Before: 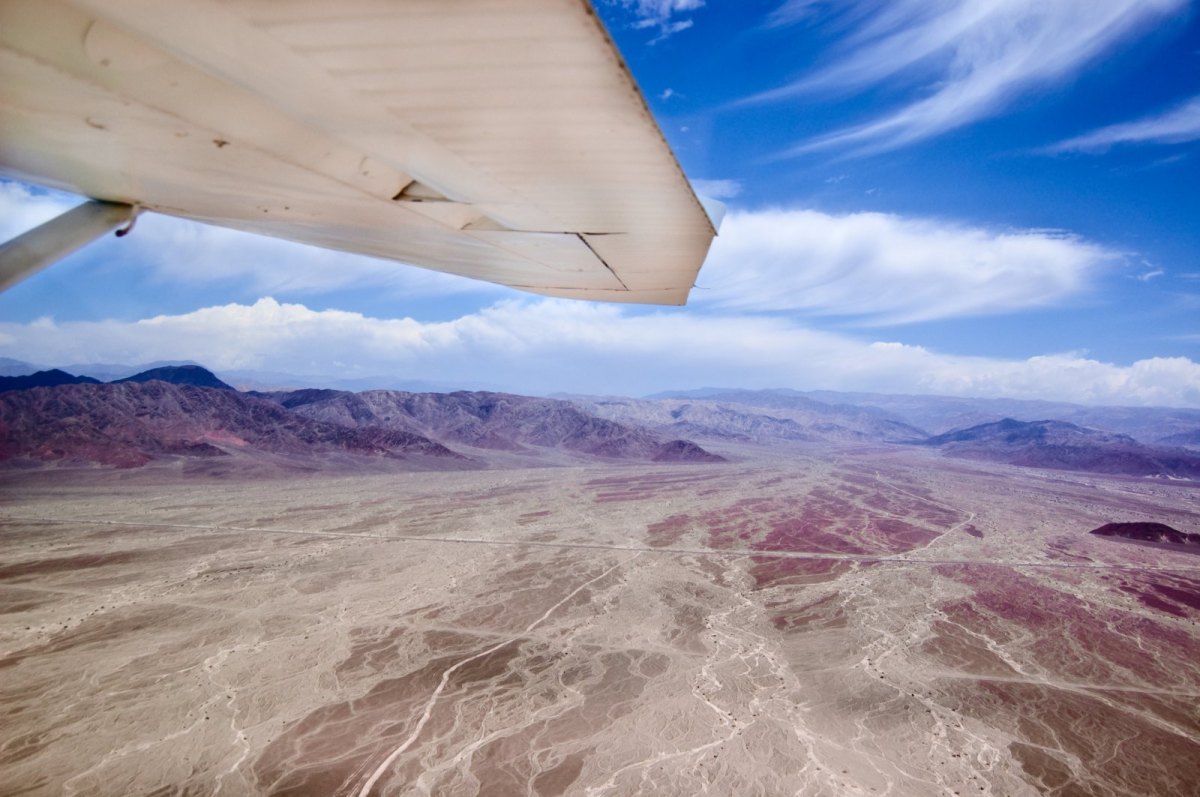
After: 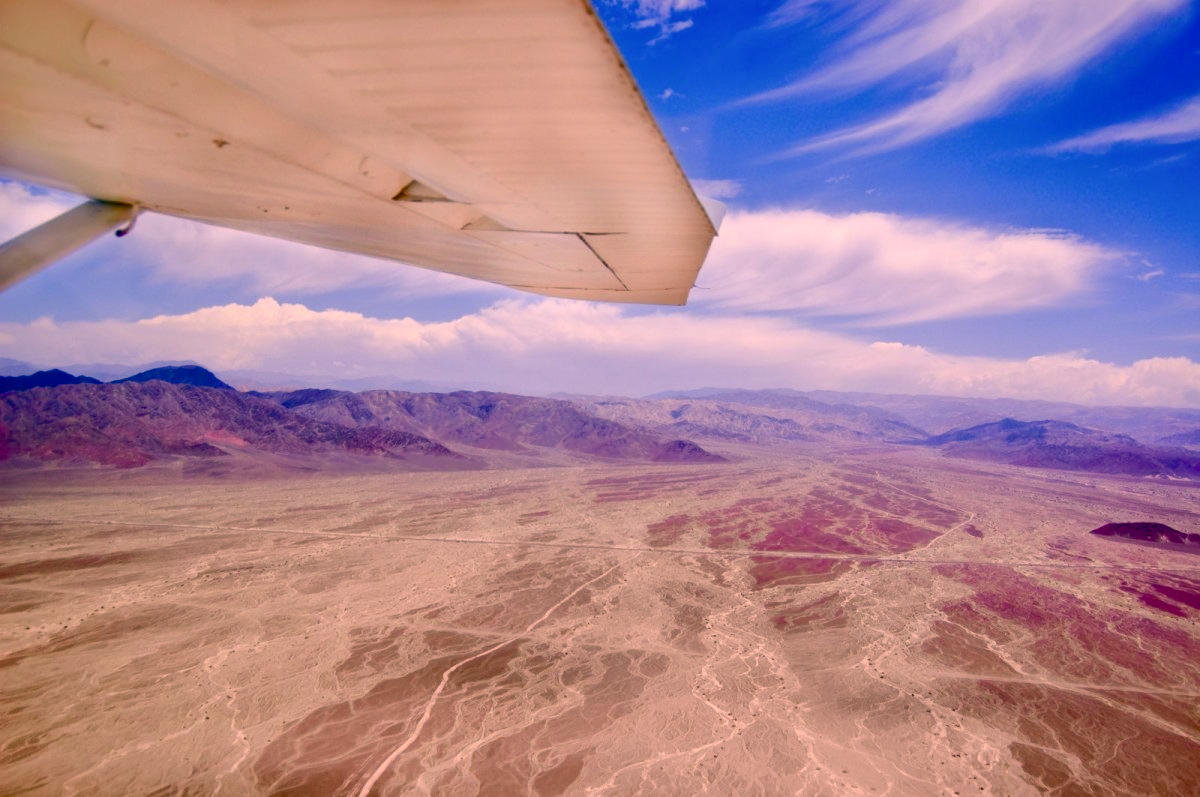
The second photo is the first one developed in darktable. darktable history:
white balance: red 0.988, blue 1.017
color balance rgb: perceptual saturation grading › global saturation 35%, perceptual saturation grading › highlights -30%, perceptual saturation grading › shadows 35%, perceptual brilliance grading › global brilliance 3%, perceptual brilliance grading › highlights -3%, perceptual brilliance grading › shadows 3%
shadows and highlights: on, module defaults
color correction: highlights a* 21.16, highlights b* 19.61
